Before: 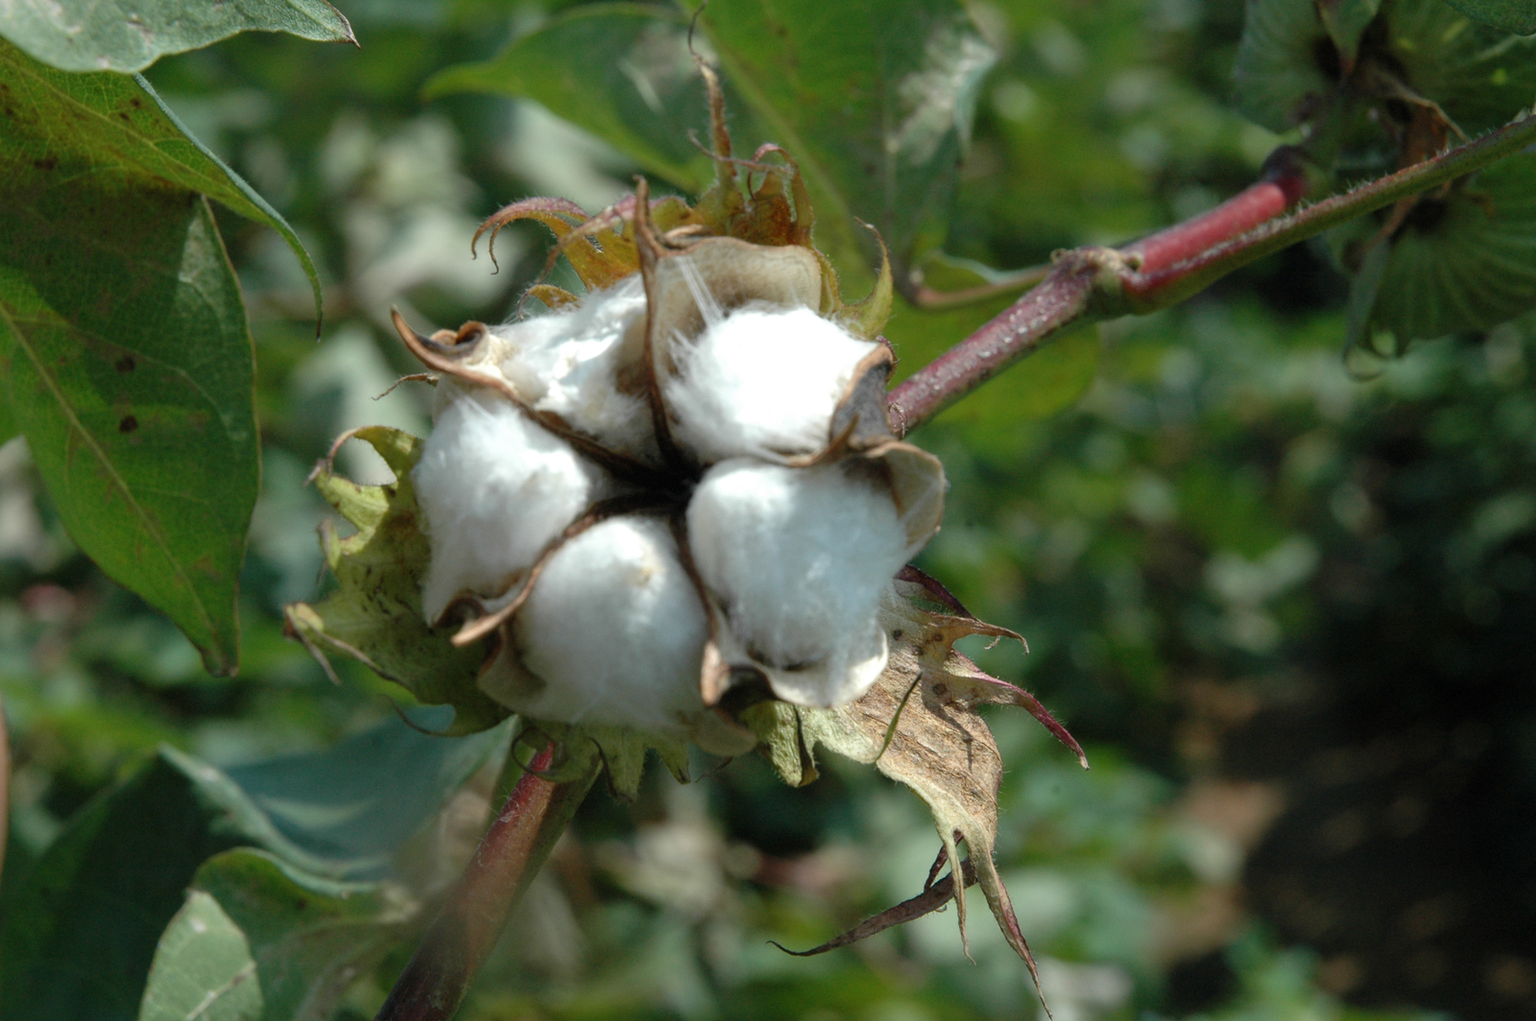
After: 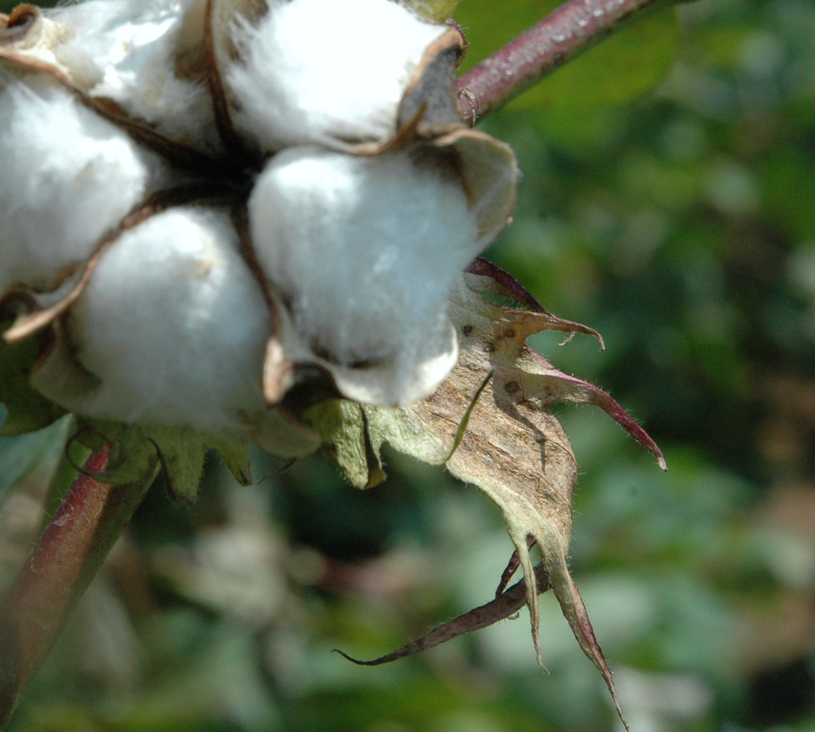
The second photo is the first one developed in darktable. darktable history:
crop and rotate: left 29.237%, top 31.152%, right 19.807%
white balance: red 0.982, blue 1.018
